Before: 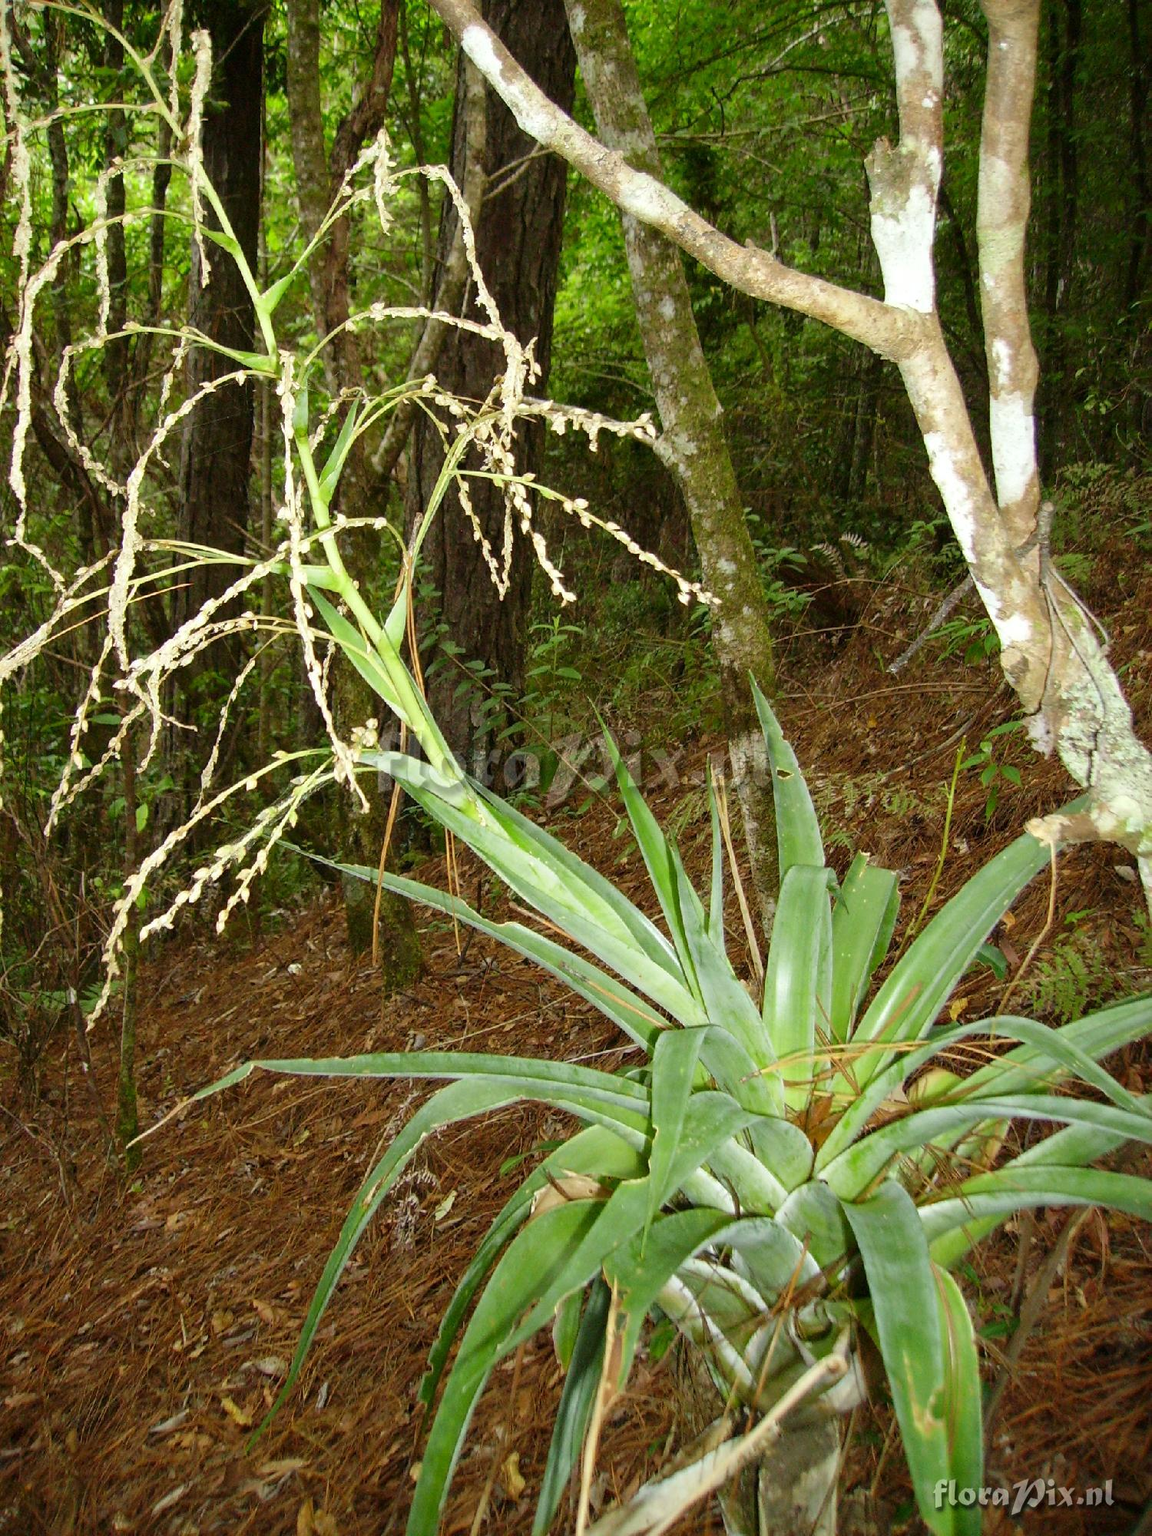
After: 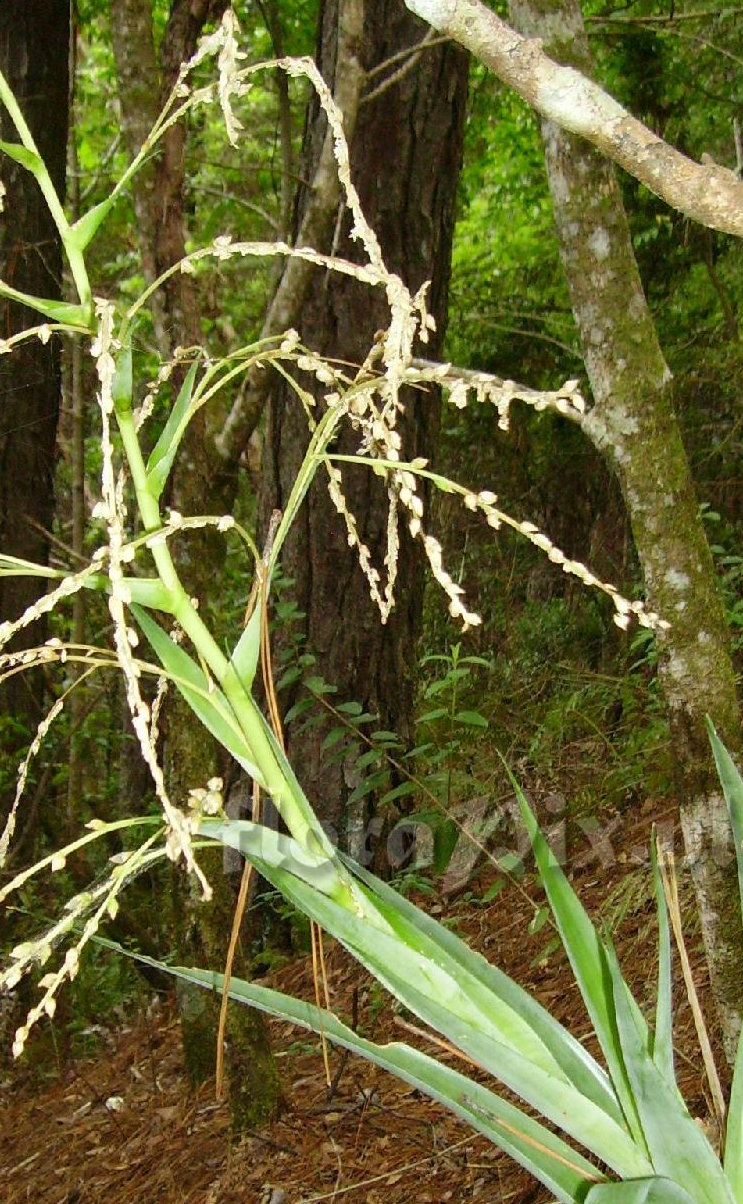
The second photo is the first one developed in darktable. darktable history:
crop: left 17.947%, top 7.918%, right 32.467%, bottom 31.881%
